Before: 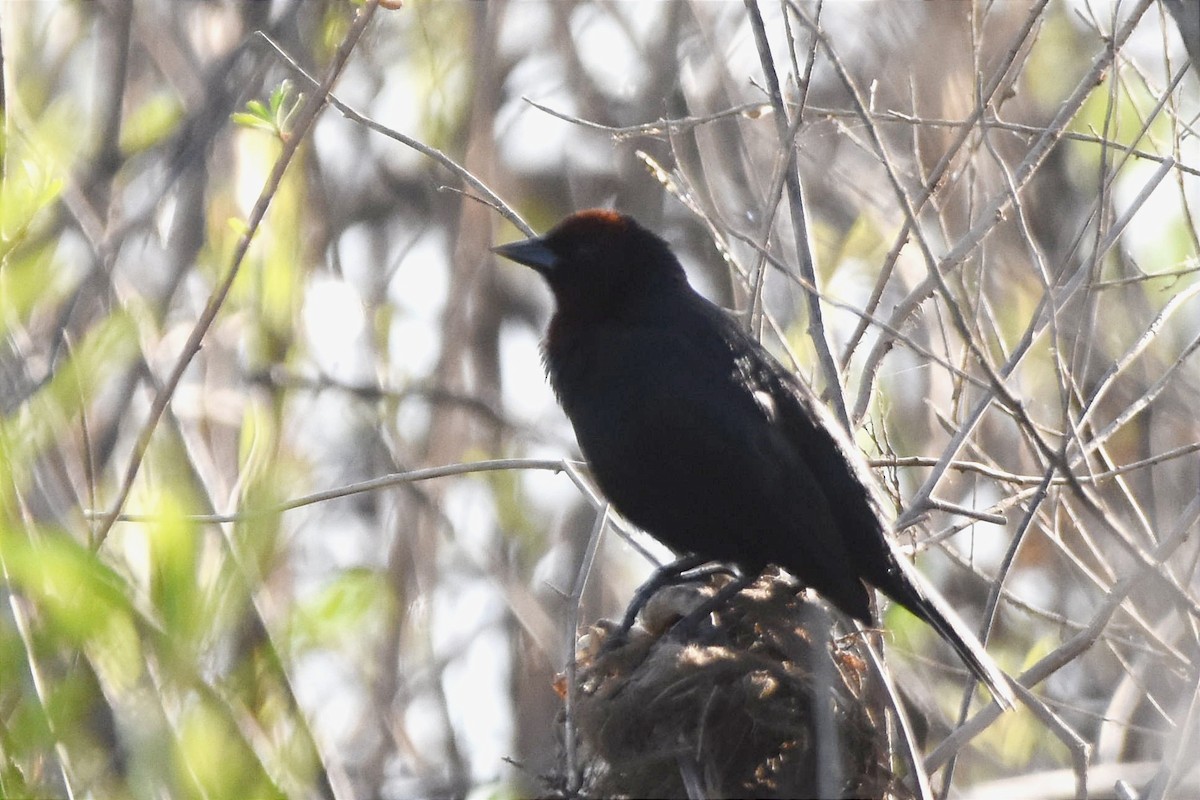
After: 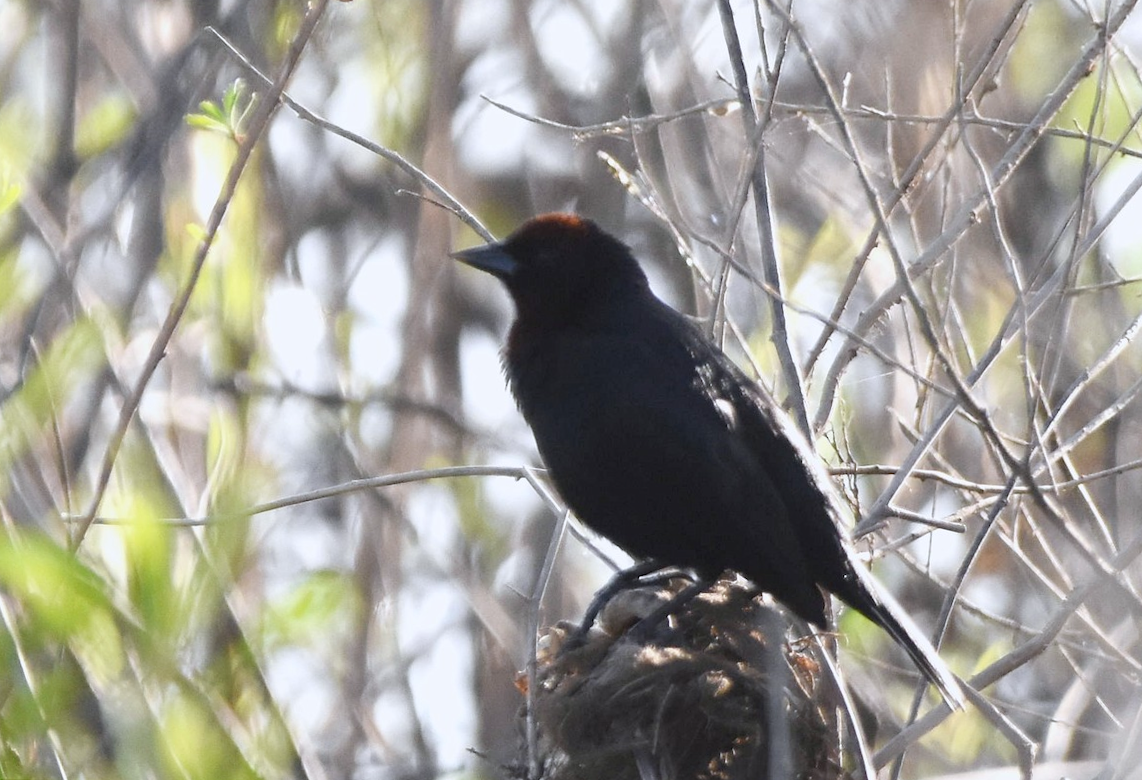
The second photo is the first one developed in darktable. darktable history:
rotate and perspective: rotation 0.074°, lens shift (vertical) 0.096, lens shift (horizontal) -0.041, crop left 0.043, crop right 0.952, crop top 0.024, crop bottom 0.979
white balance: red 0.983, blue 1.036
